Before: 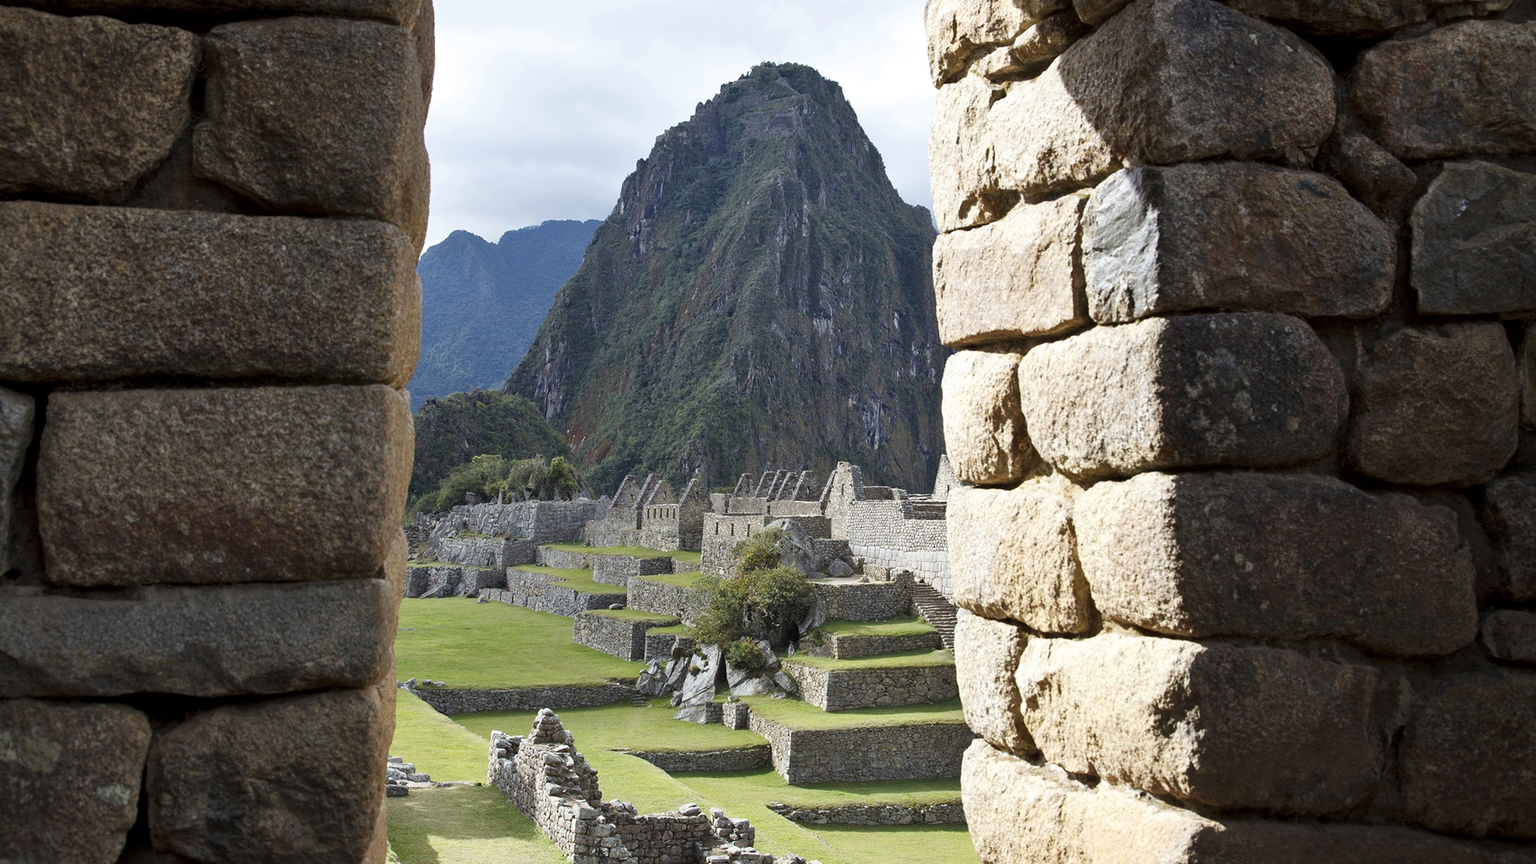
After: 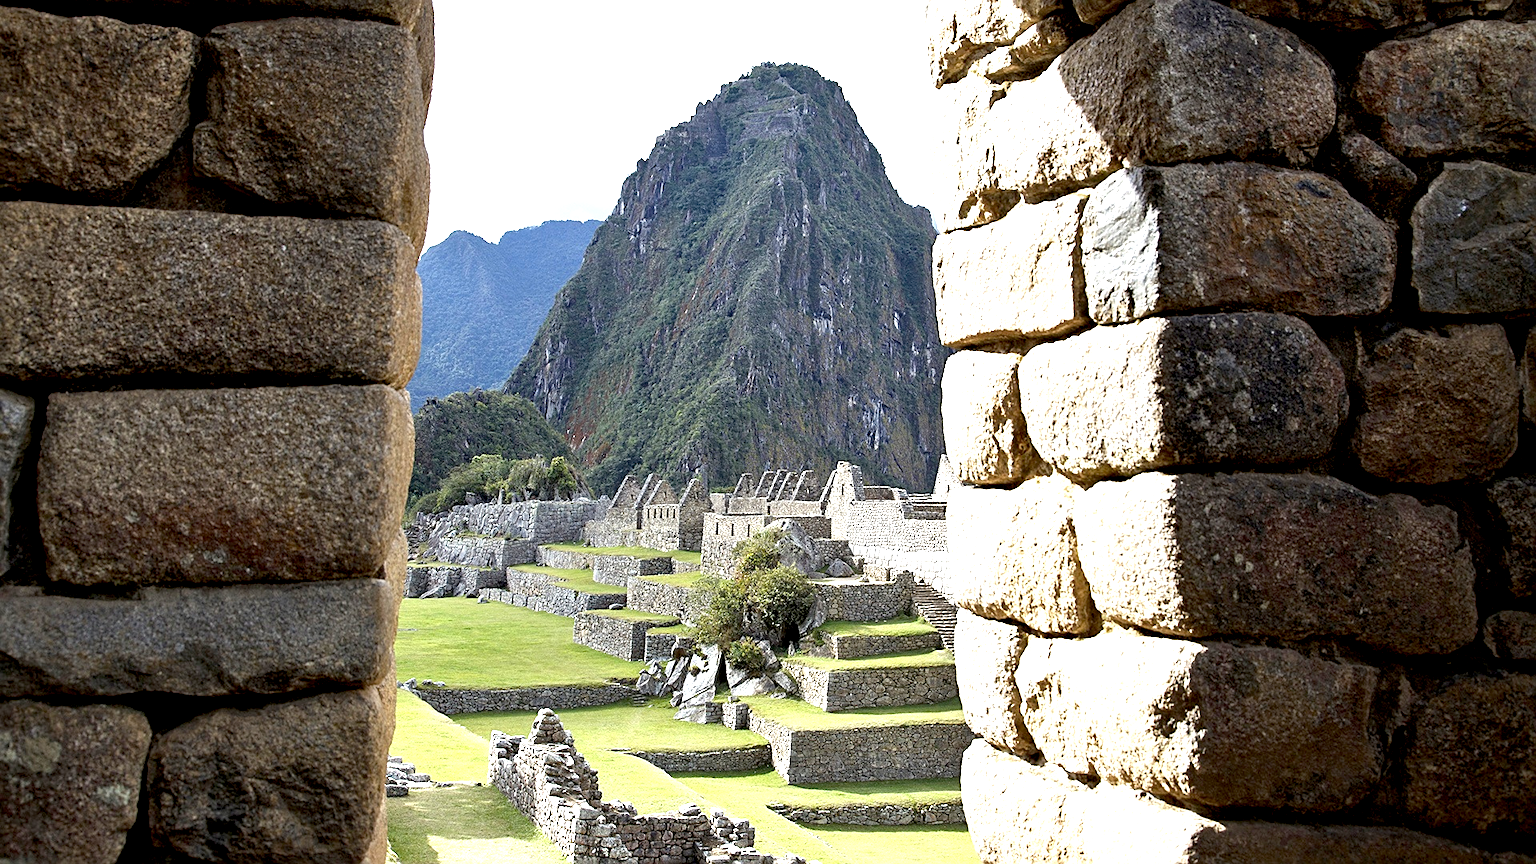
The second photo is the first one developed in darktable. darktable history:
sharpen: on, module defaults
exposure: black level correction 0.01, exposure 1 EV, compensate highlight preservation false
